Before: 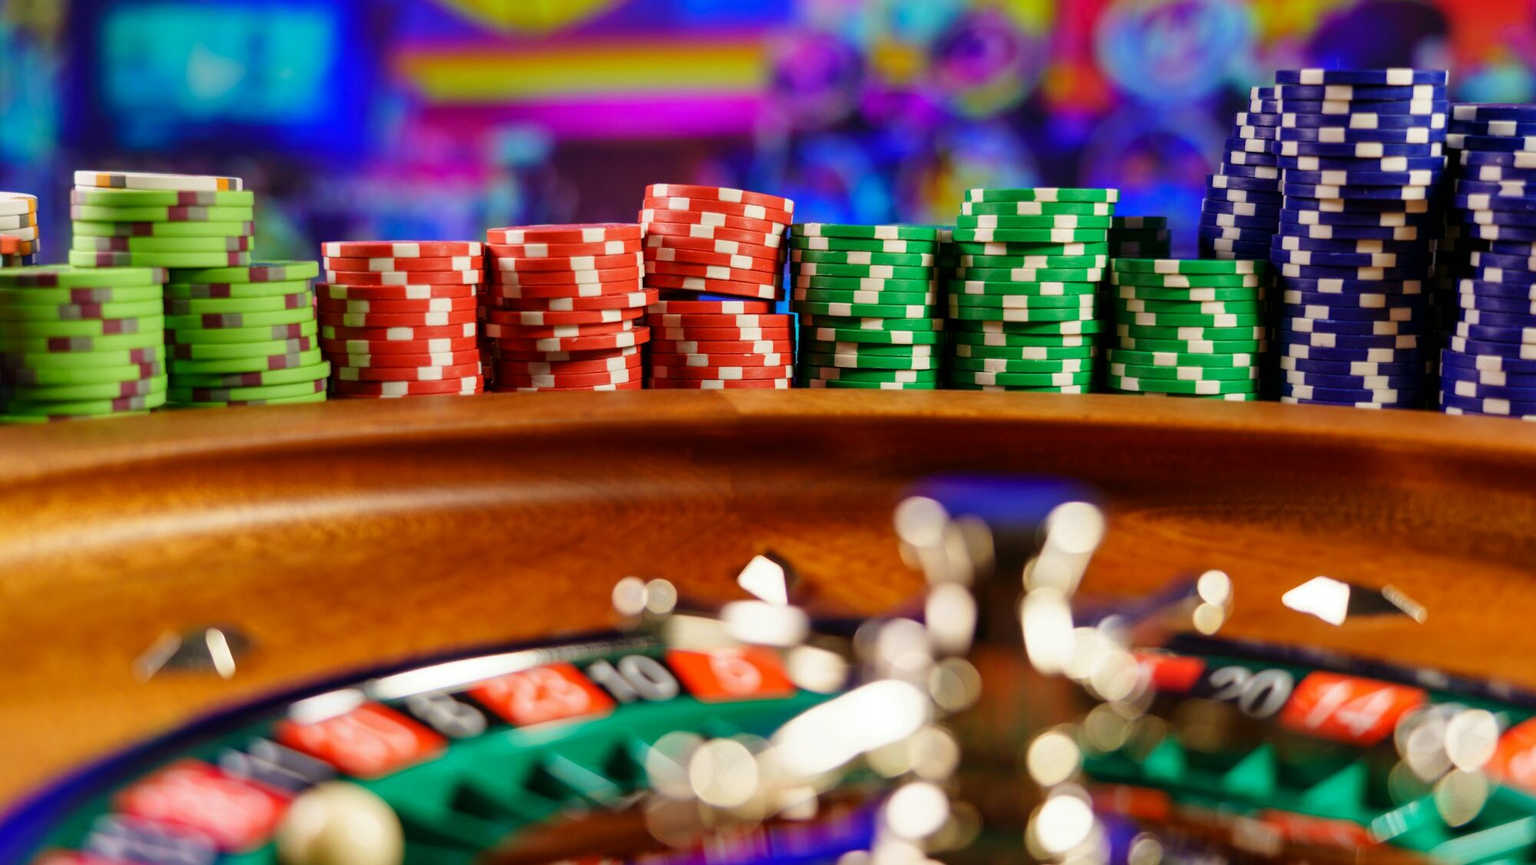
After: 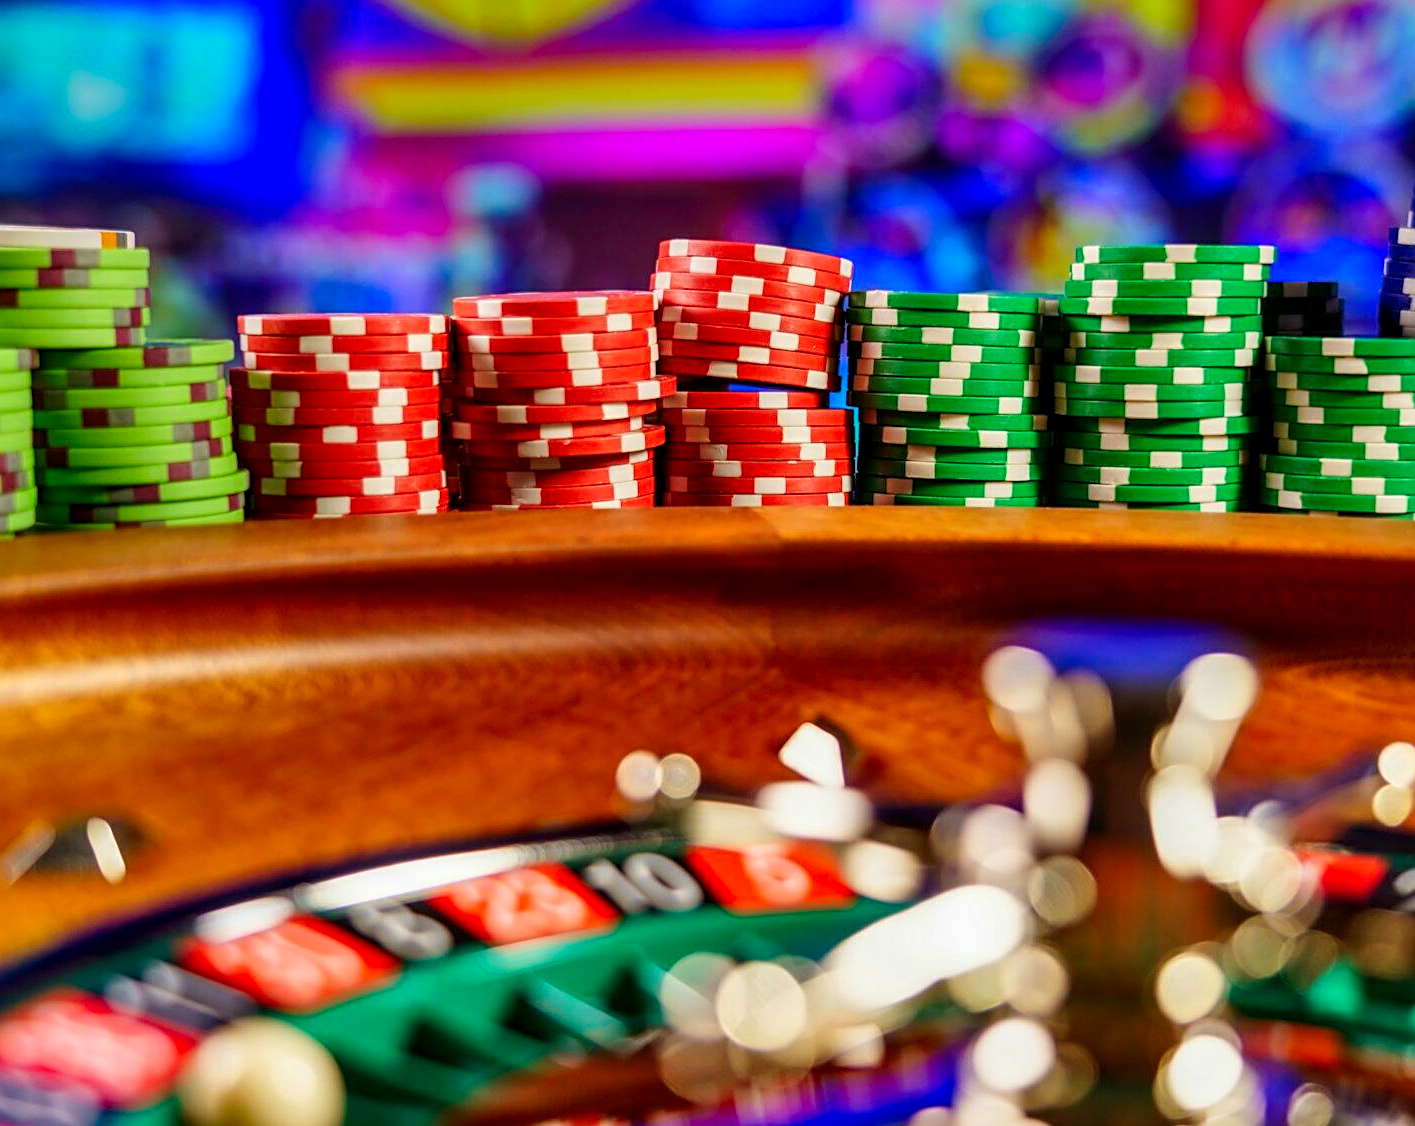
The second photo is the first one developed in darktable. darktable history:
crop and rotate: left 9.061%, right 20.142%
shadows and highlights: radius 123.98, shadows 100, white point adjustment -3, highlights -100, highlights color adjustment 89.84%, soften with gaussian
local contrast: detail 130%
sharpen: on, module defaults
contrast brightness saturation: contrast 0.08, saturation 0.2
